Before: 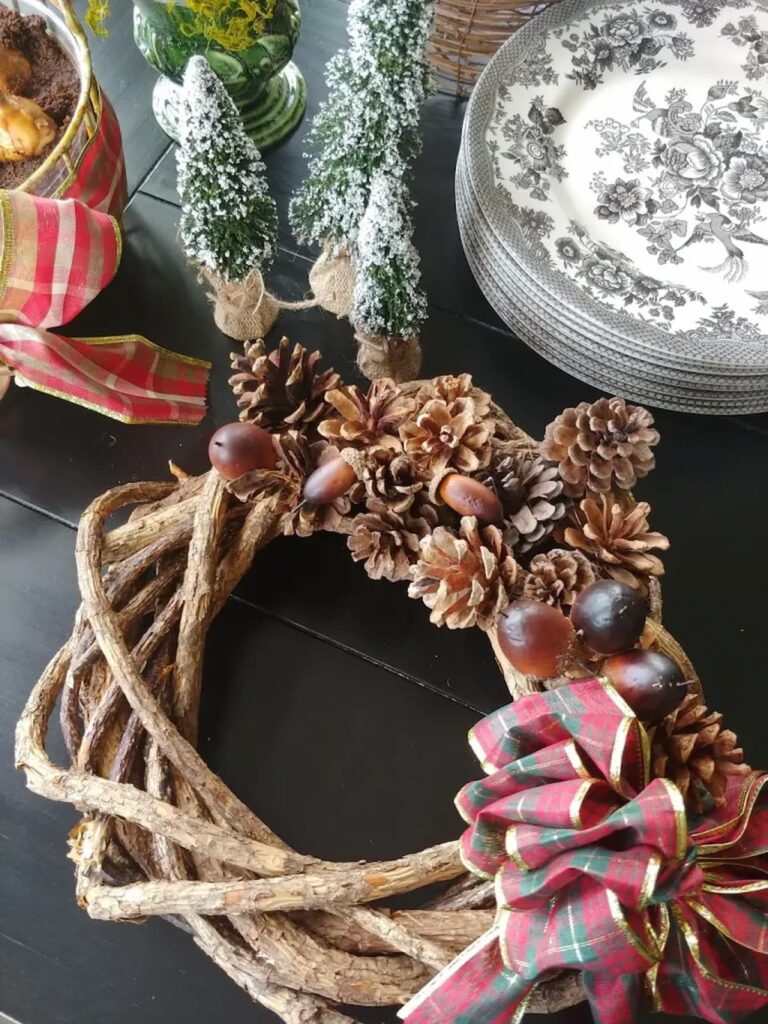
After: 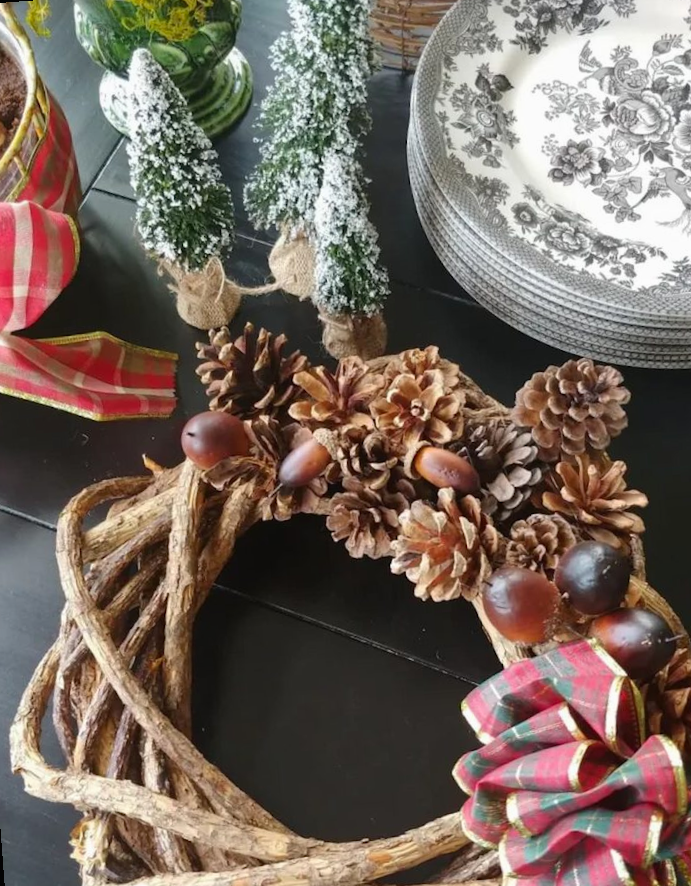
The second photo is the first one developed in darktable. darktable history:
rotate and perspective: rotation -4.25°, automatic cropping off
contrast brightness saturation: contrast -0.02, brightness -0.01, saturation 0.03
crop and rotate: left 7.196%, top 4.574%, right 10.605%, bottom 13.178%
